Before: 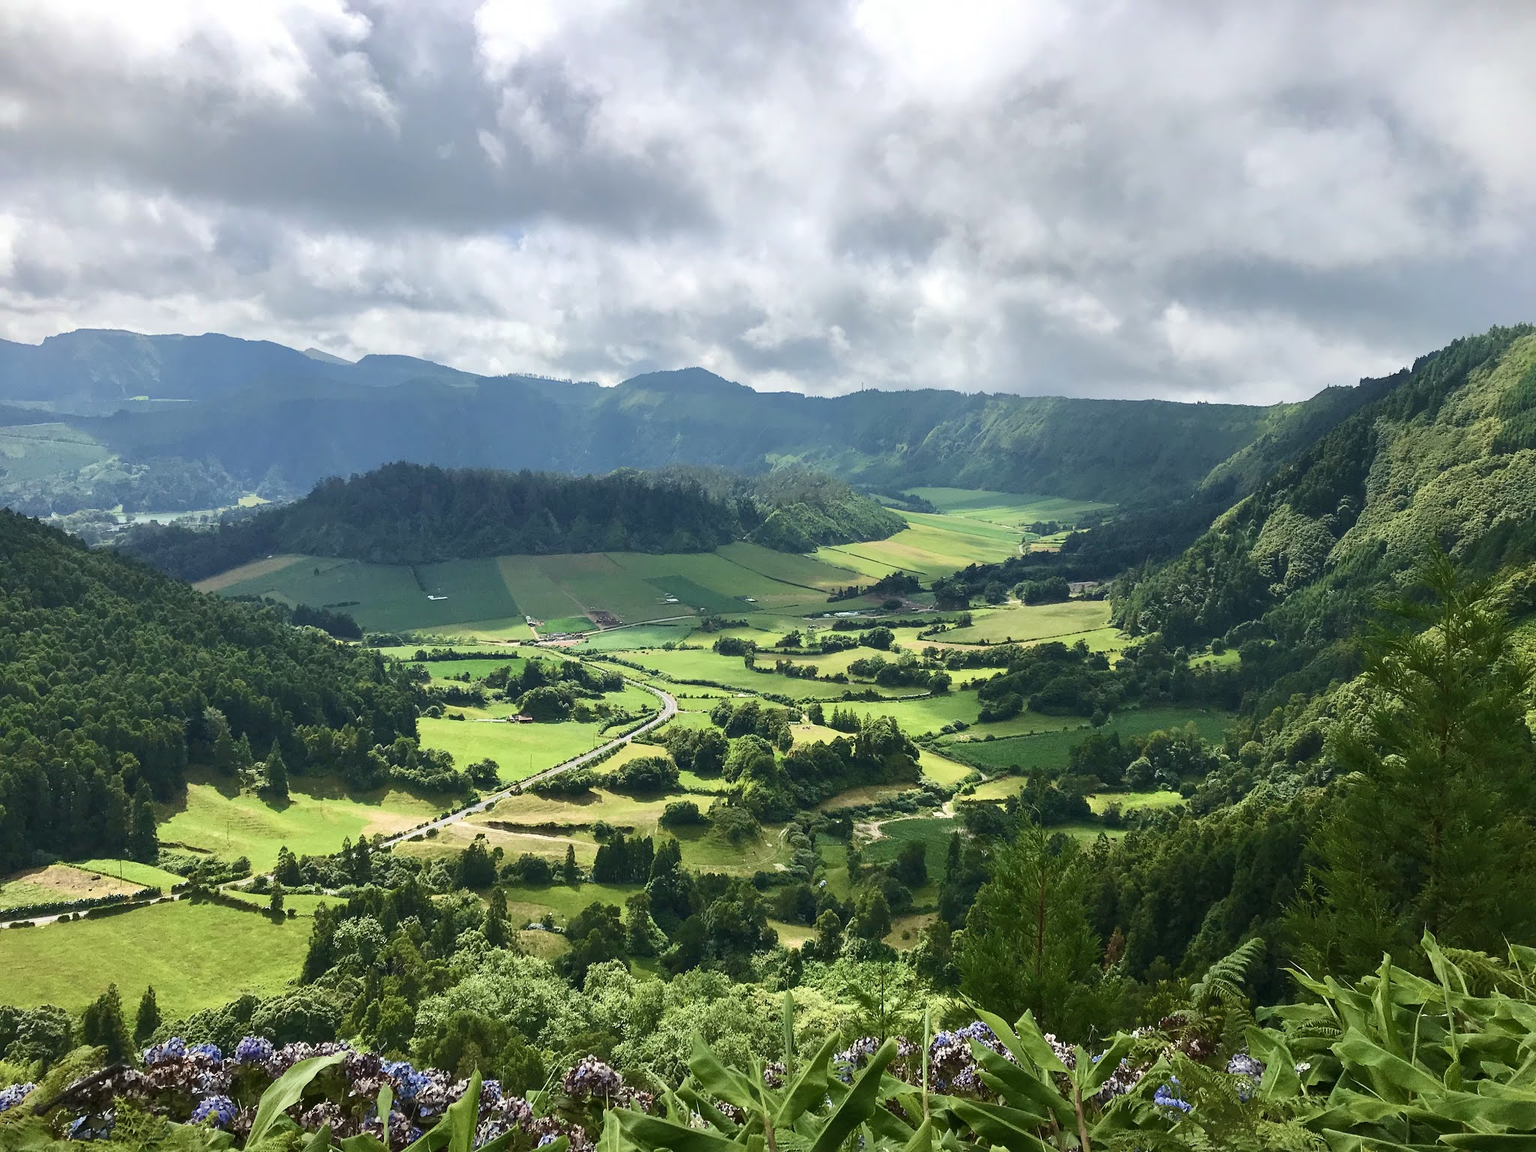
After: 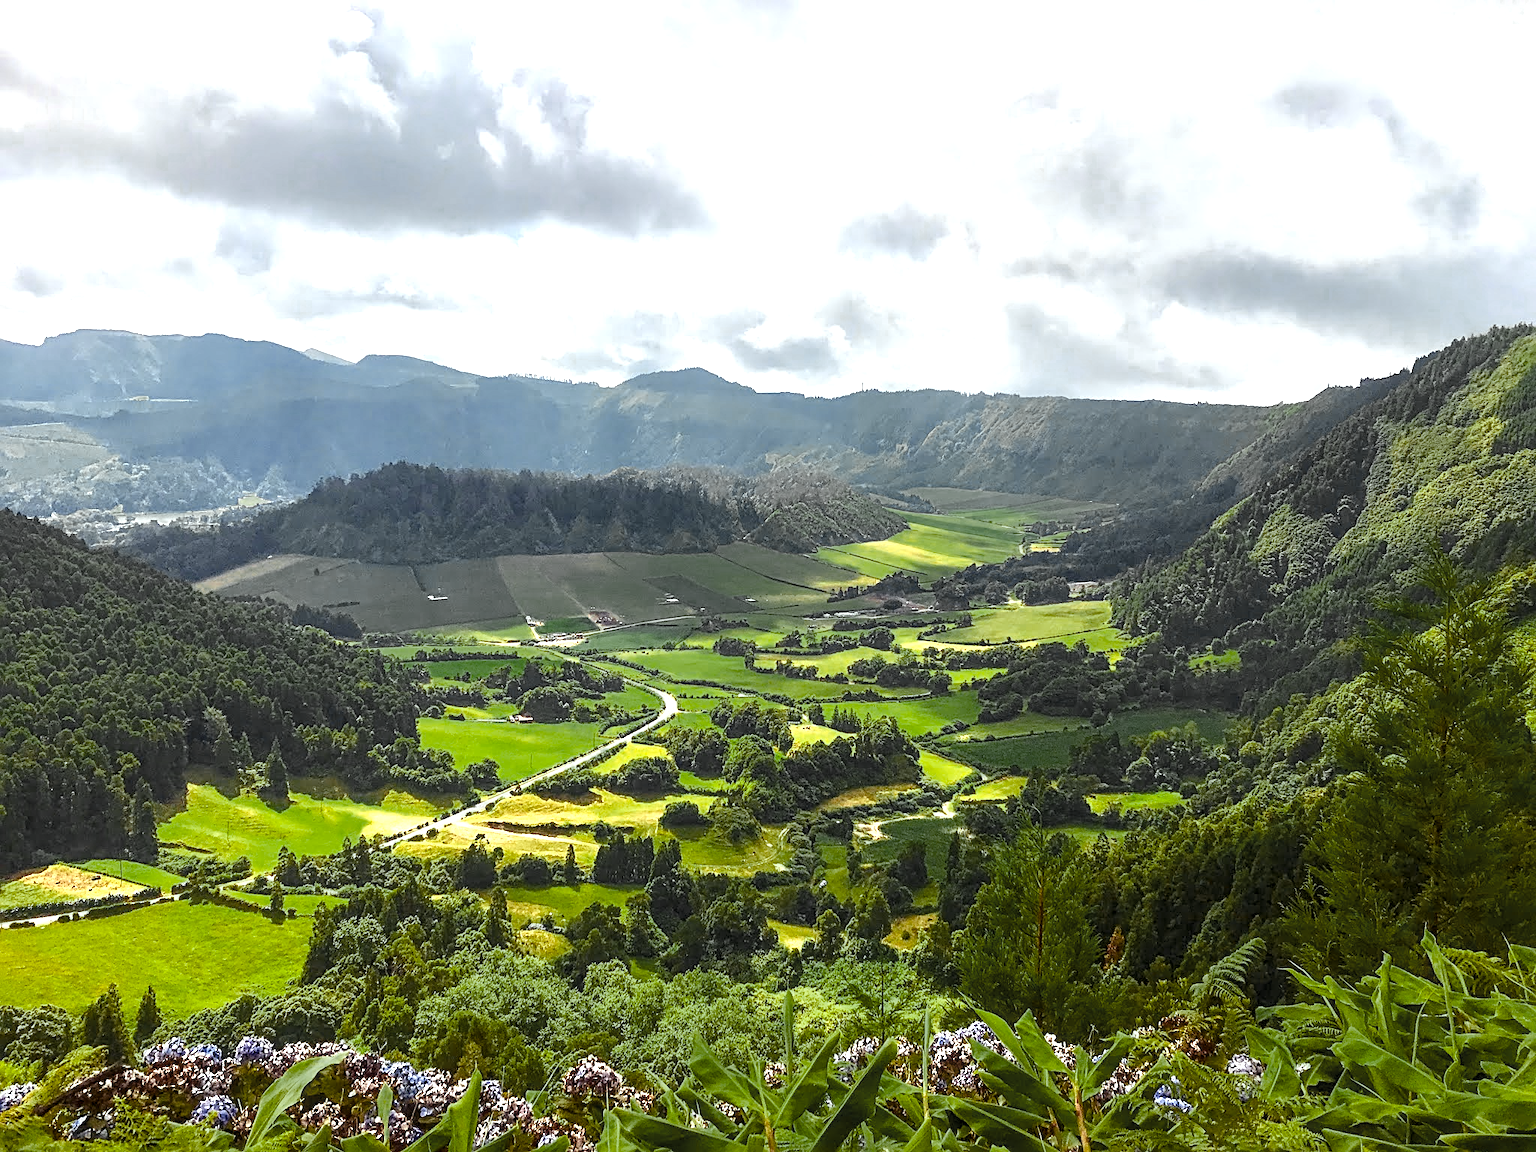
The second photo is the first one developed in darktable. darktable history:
local contrast: detail 130%
color balance rgb: power › chroma 1.555%, power › hue 28.19°, perceptual saturation grading › global saturation 19.908%, saturation formula JzAzBz (2021)
exposure: black level correction 0, exposure 0.499 EV, compensate exposure bias true, compensate highlight preservation false
color zones: curves: ch0 [(0.035, 0.242) (0.25, 0.5) (0.384, 0.214) (0.488, 0.255) (0.75, 0.5)]; ch1 [(0.063, 0.379) (0.25, 0.5) (0.354, 0.201) (0.489, 0.085) (0.729, 0.271)]; ch2 [(0.25, 0.5) (0.38, 0.517) (0.442, 0.51) (0.735, 0.456)]
sharpen: radius 2.747
tone equalizer: -8 EV -0.453 EV, -7 EV -0.405 EV, -6 EV -0.315 EV, -5 EV -0.188 EV, -3 EV 0.221 EV, -2 EV 0.352 EV, -1 EV 0.4 EV, +0 EV 0.443 EV
